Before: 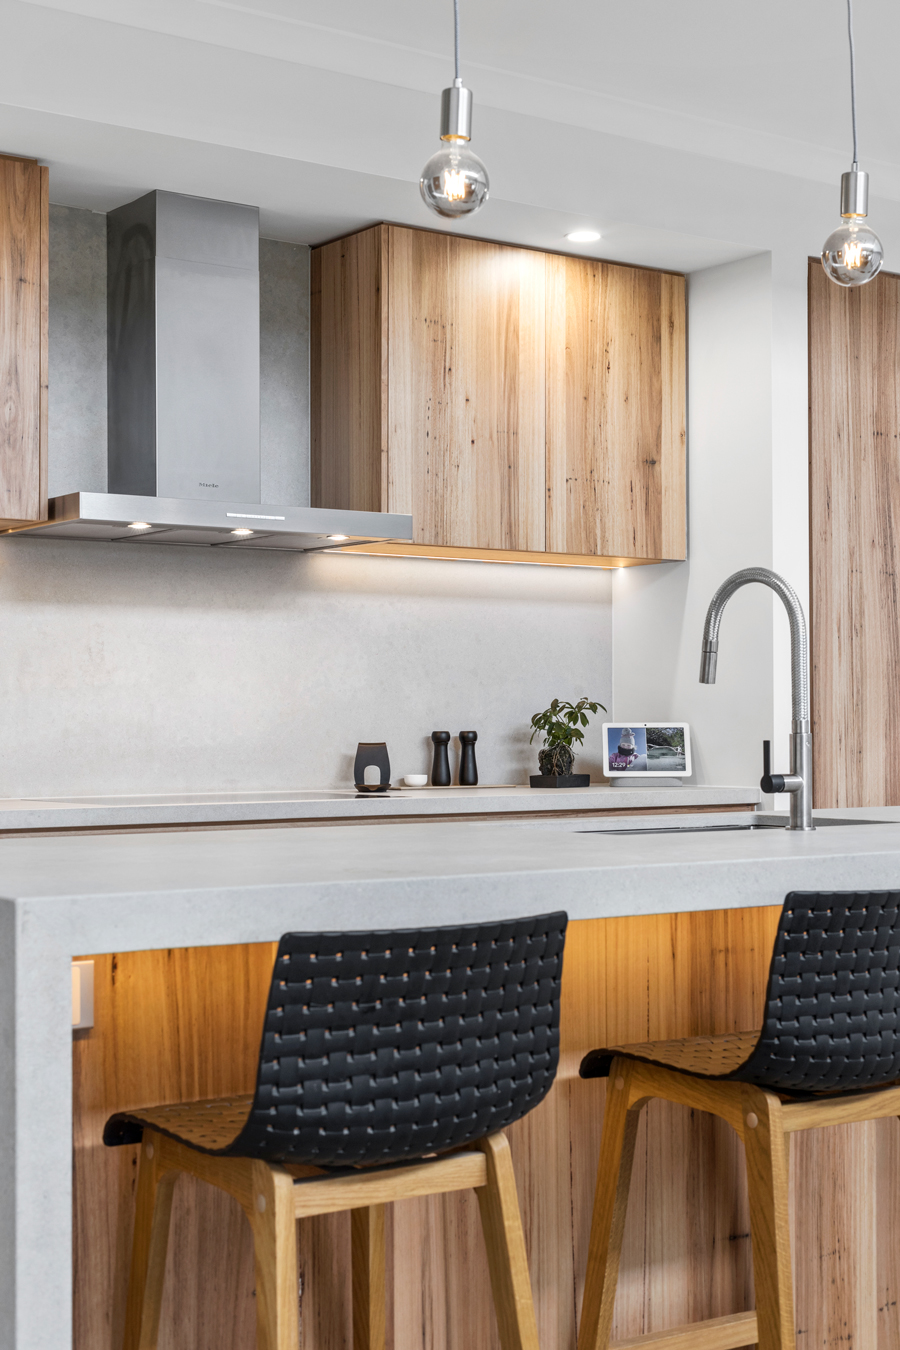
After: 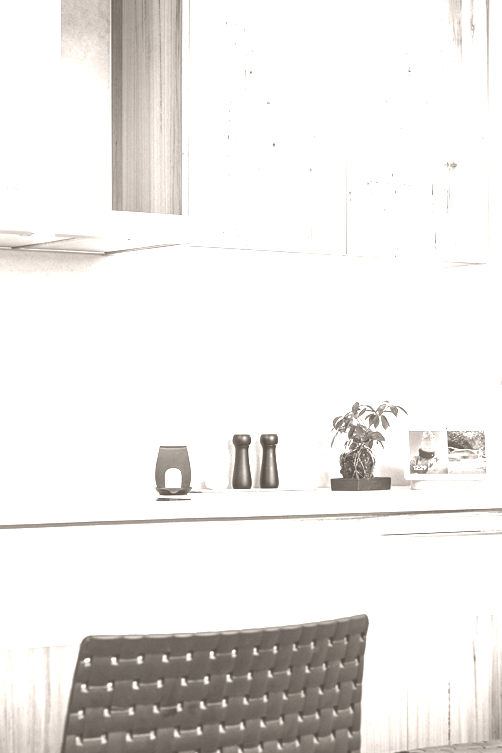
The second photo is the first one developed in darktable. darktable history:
colorize: hue 34.49°, saturation 35.33%, source mix 100%, lightness 55%, version 1
crop and rotate: left 22.13%, top 22.054%, right 22.026%, bottom 22.102%
color correction: highlights a* 10.21, highlights b* 9.79, shadows a* 8.61, shadows b* 7.88, saturation 0.8
contrast brightness saturation: contrast 0.12, brightness -0.12, saturation 0.2
exposure: black level correction 0, exposure 1.1 EV, compensate exposure bias true, compensate highlight preservation false
